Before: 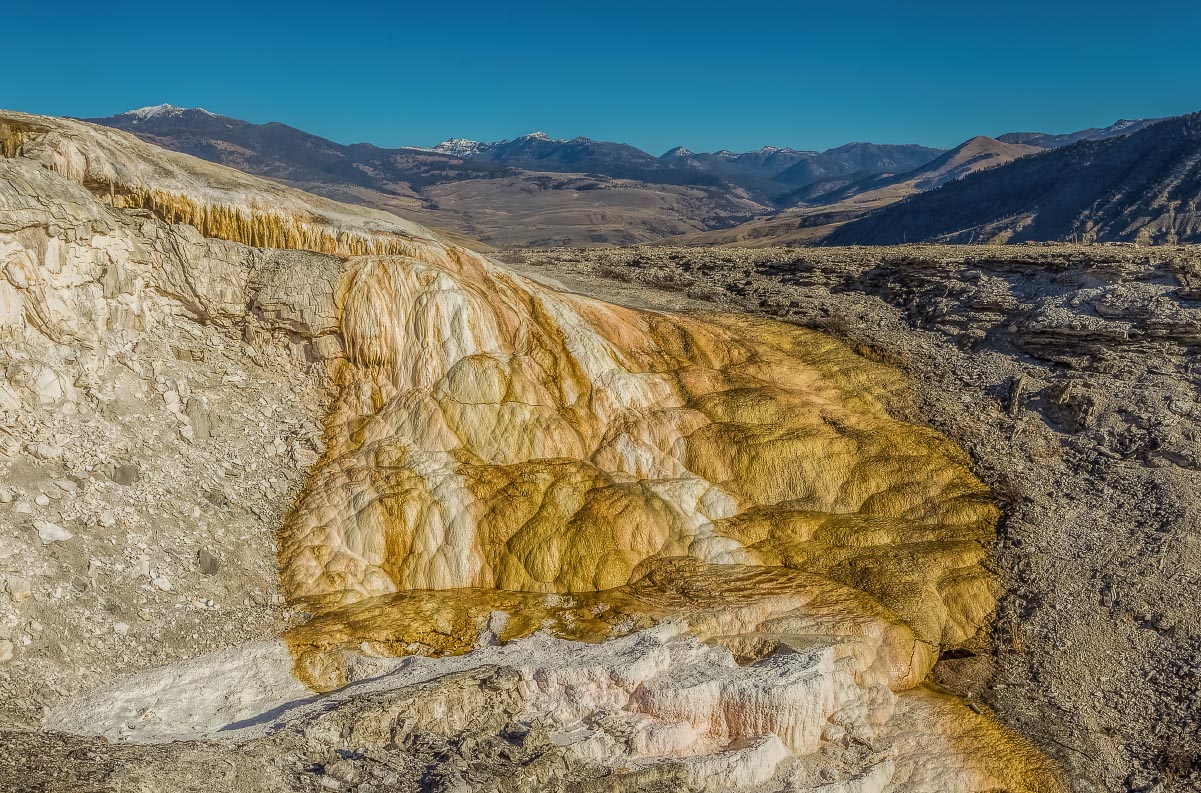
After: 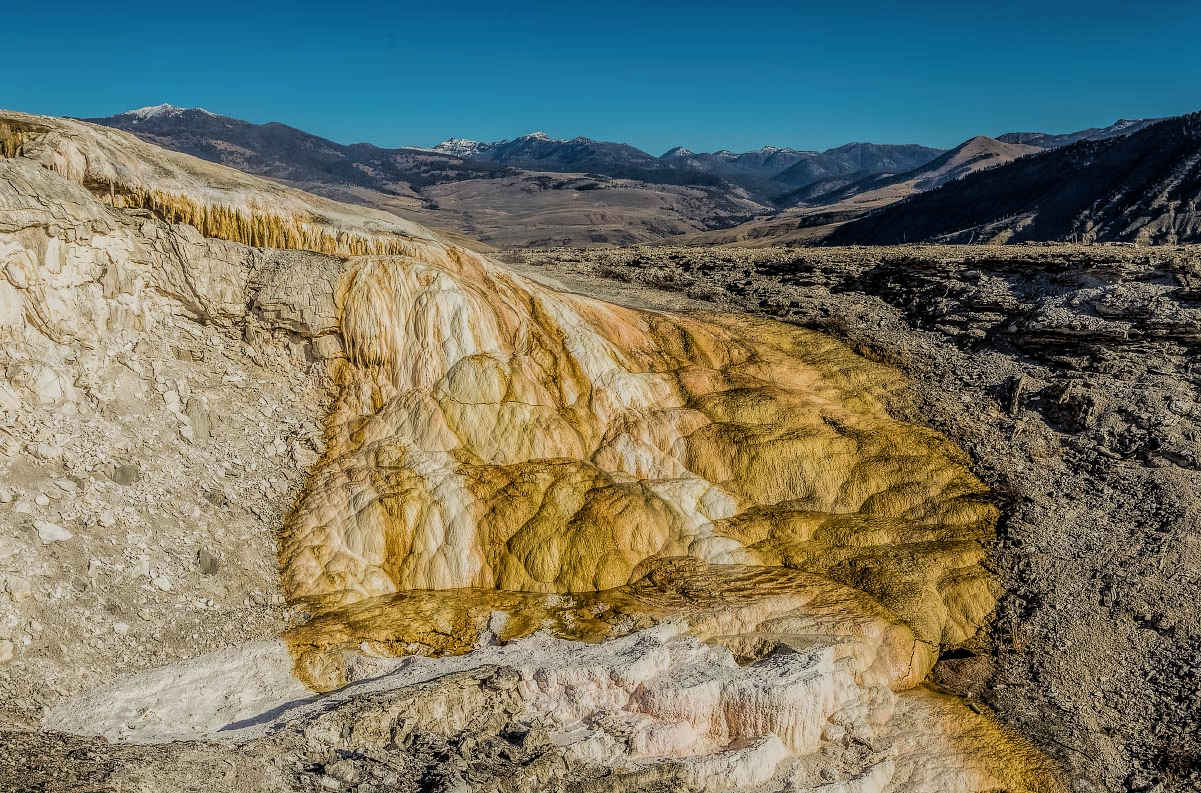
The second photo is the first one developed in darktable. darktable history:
filmic rgb: black relative exposure -5 EV, white relative exposure 3.5 EV, hardness 3.19, contrast 1.2, highlights saturation mix -50%
white balance: red 1, blue 1
